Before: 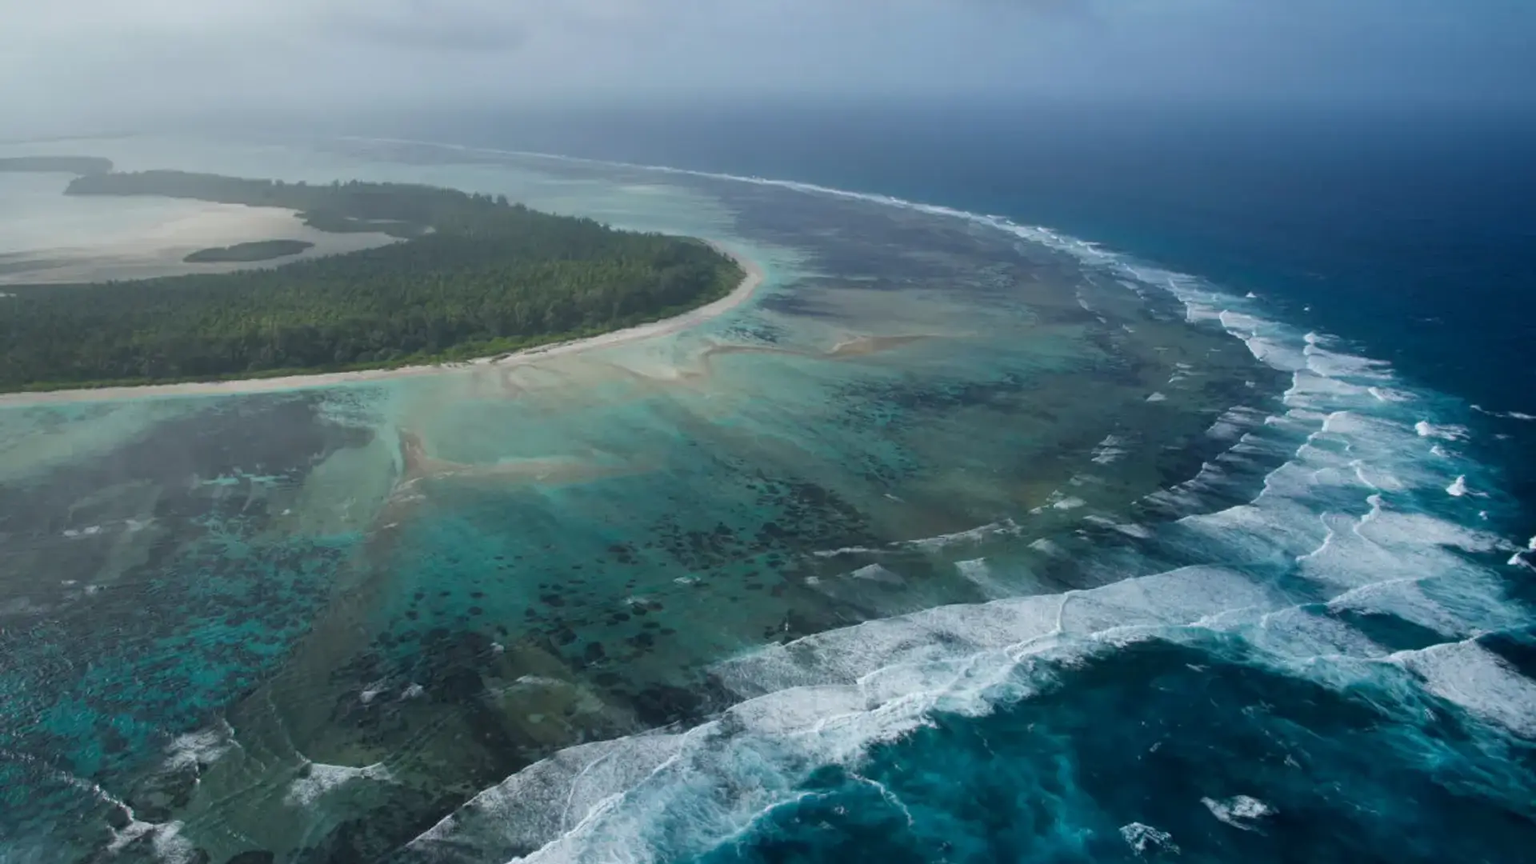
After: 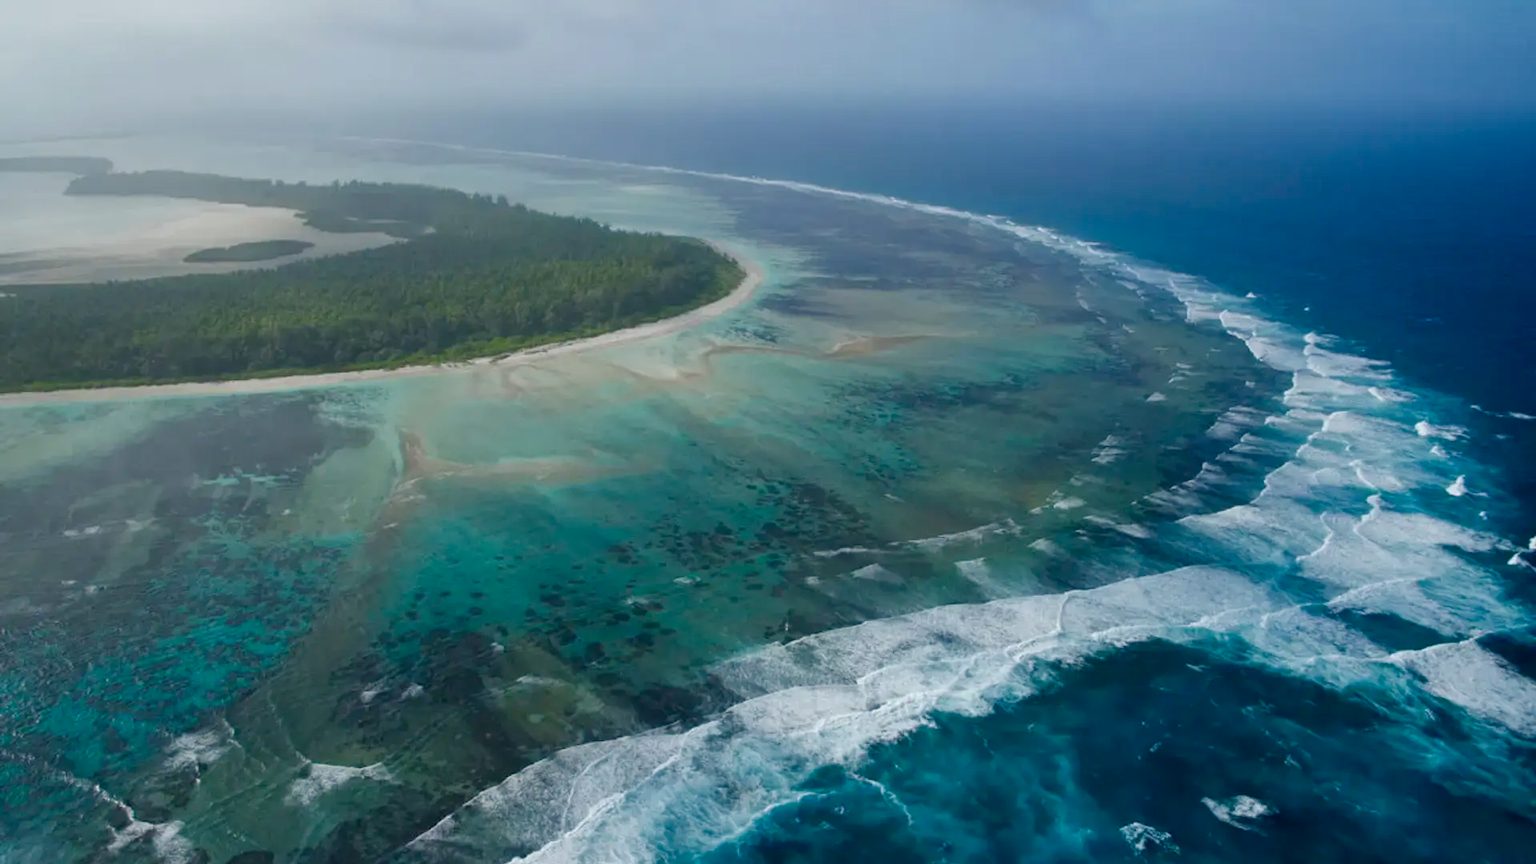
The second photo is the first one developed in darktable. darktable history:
color balance rgb: perceptual saturation grading › global saturation 20%, perceptual saturation grading › highlights -49.105%, perceptual saturation grading › shadows 24.297%, perceptual brilliance grading › global brilliance 2.976%, perceptual brilliance grading › highlights -3.289%, perceptual brilliance grading › shadows 2.651%, global vibrance 20%
